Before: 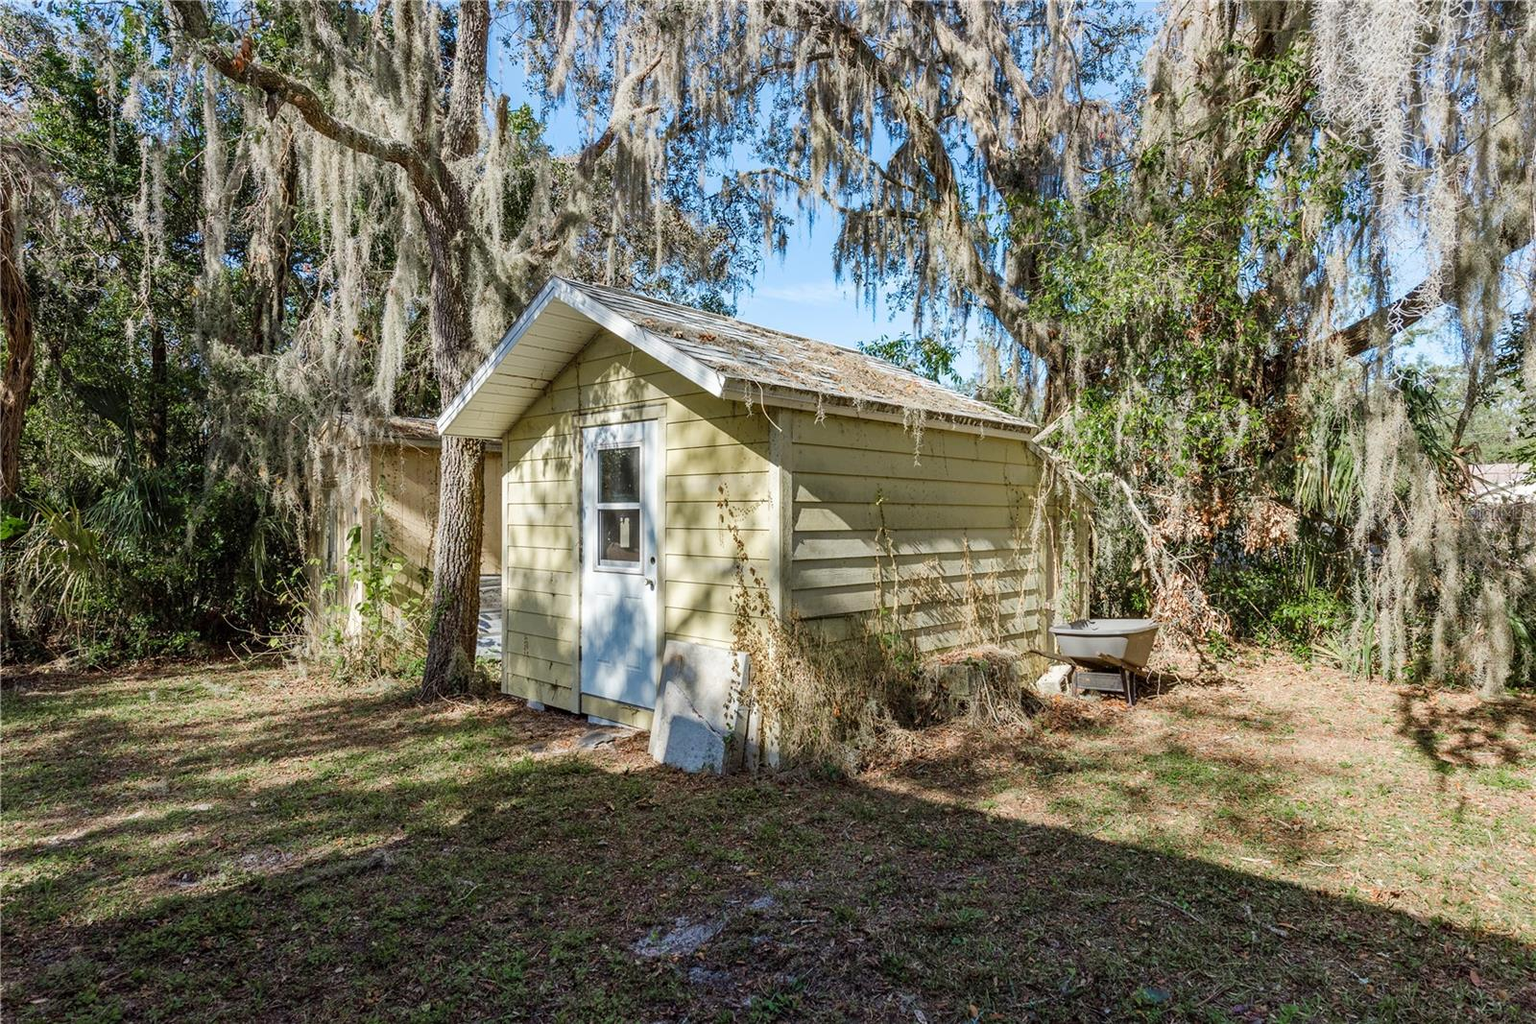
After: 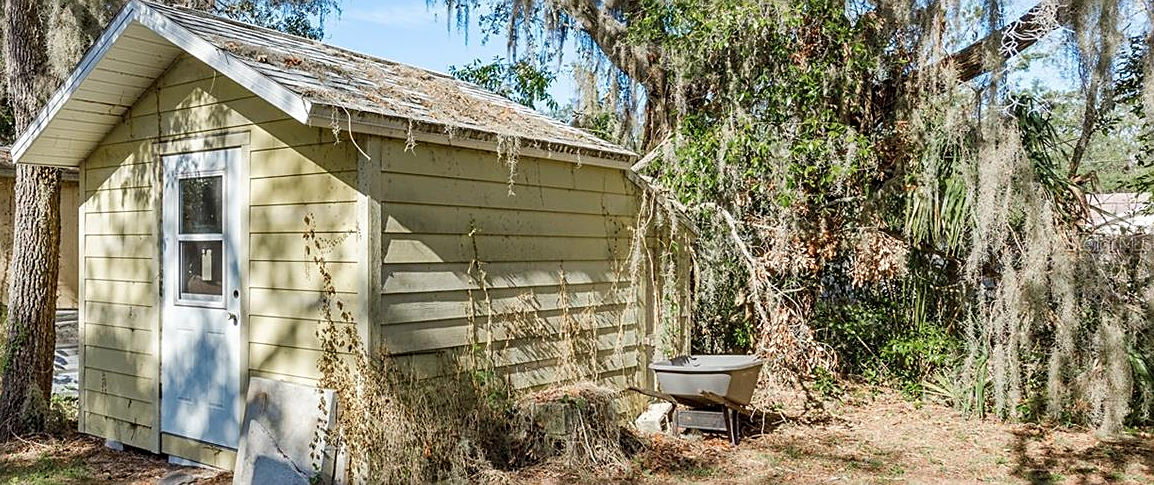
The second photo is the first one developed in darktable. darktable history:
crop and rotate: left 27.841%, top 27.263%, bottom 27.28%
sharpen: on, module defaults
